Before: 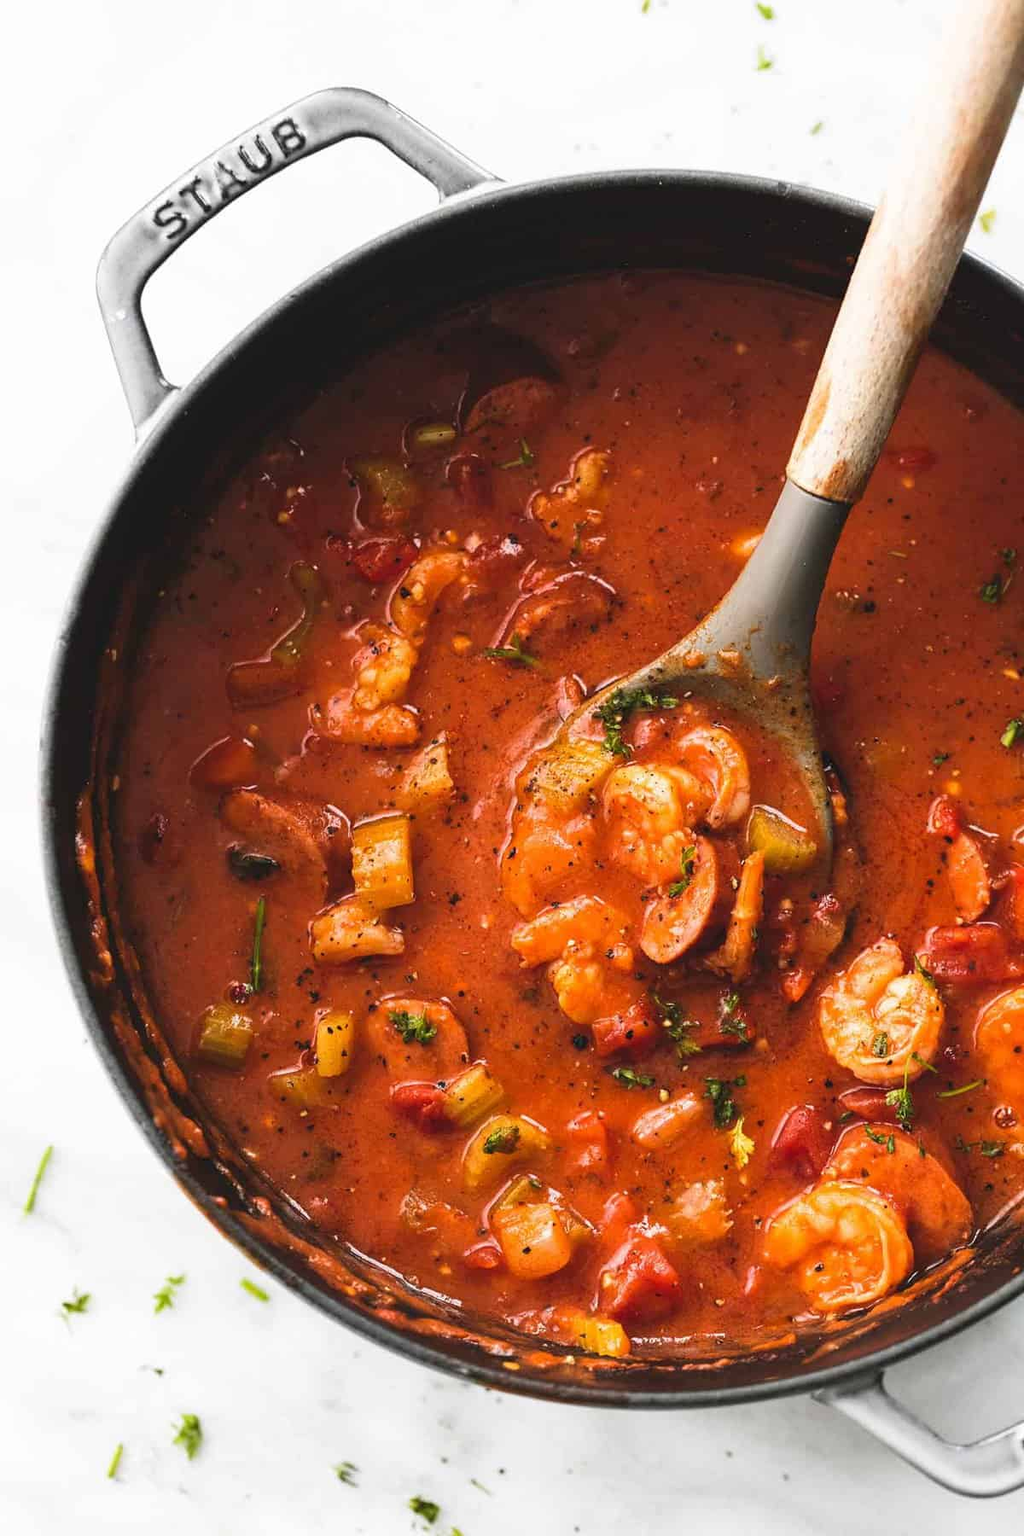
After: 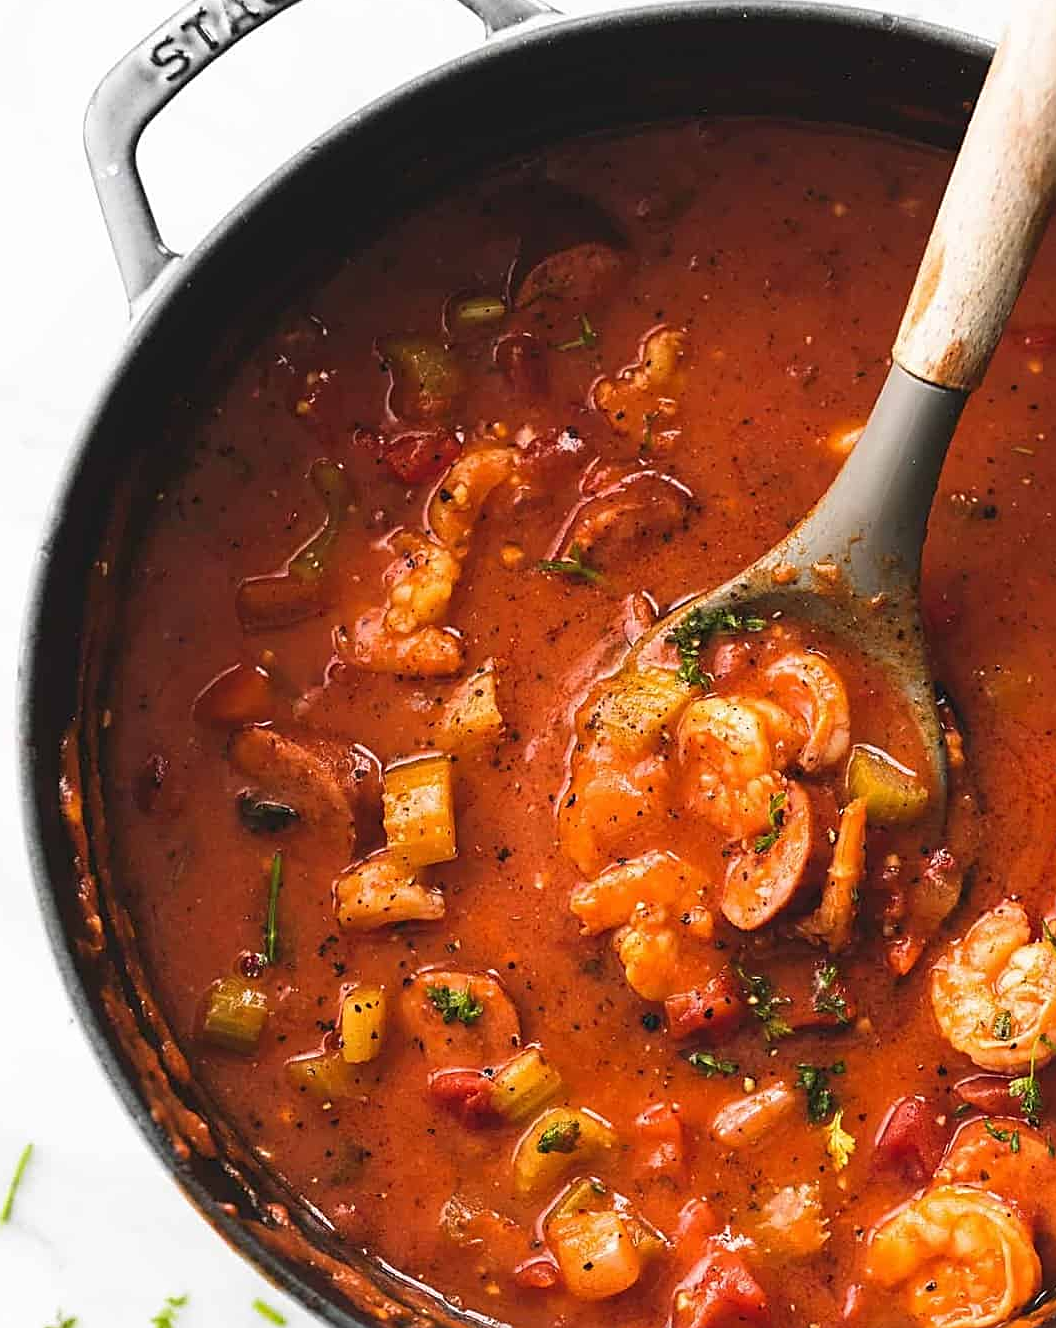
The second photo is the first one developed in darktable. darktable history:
sharpen: amount 0.549
crop and rotate: left 2.449%, top 11.084%, right 9.504%, bottom 15.103%
